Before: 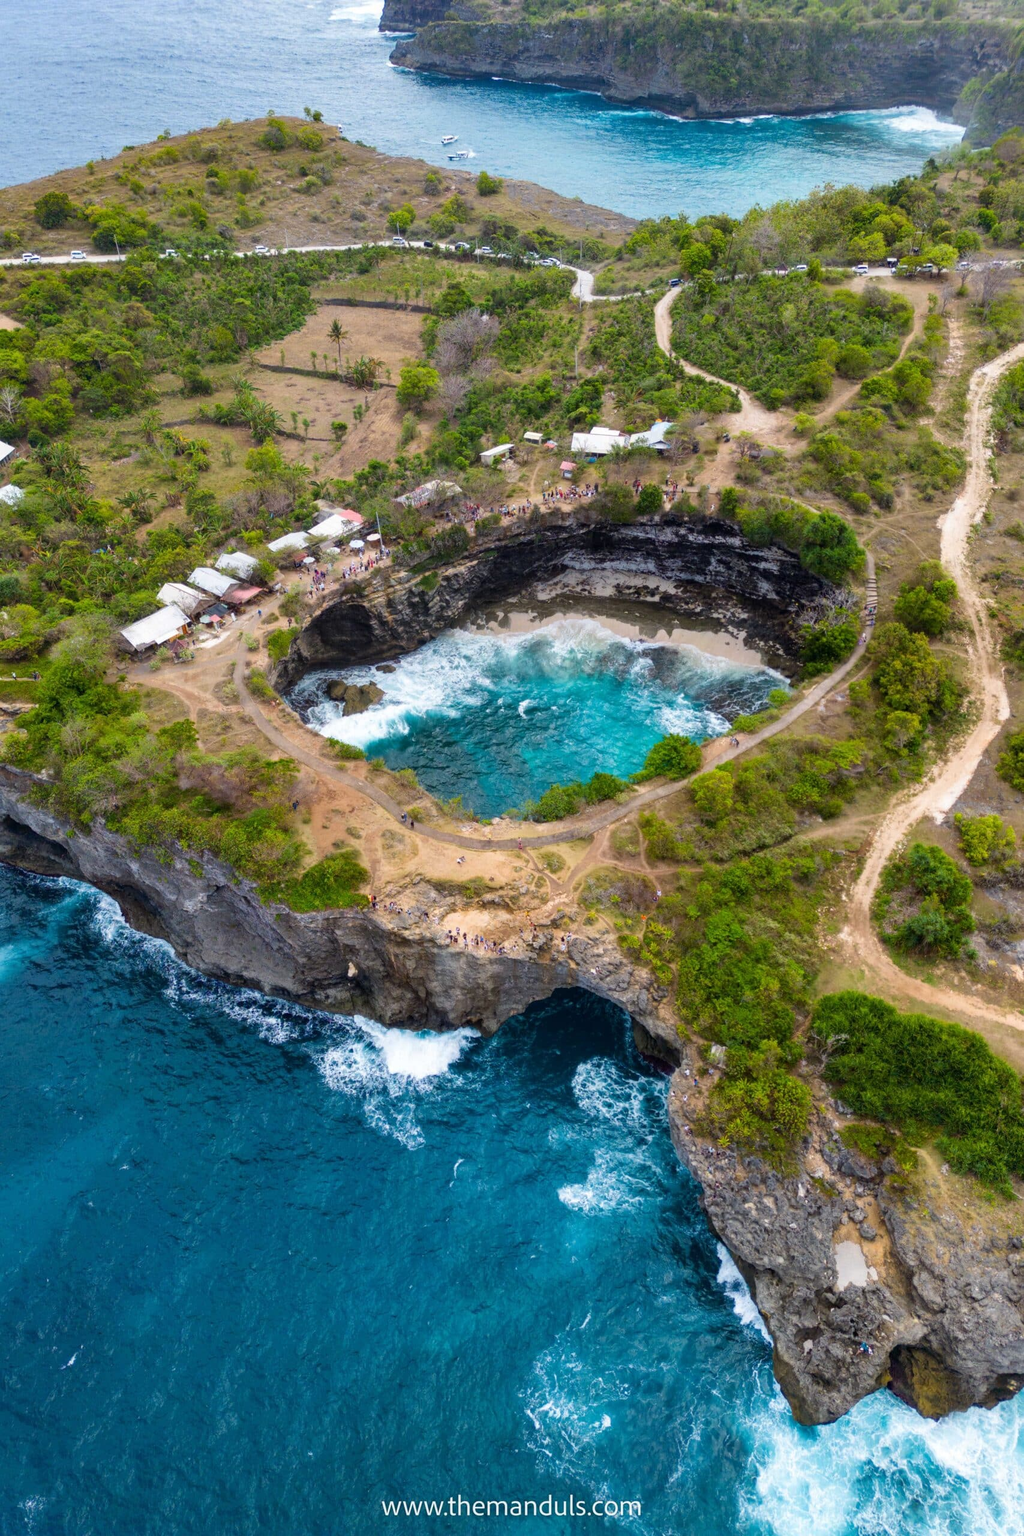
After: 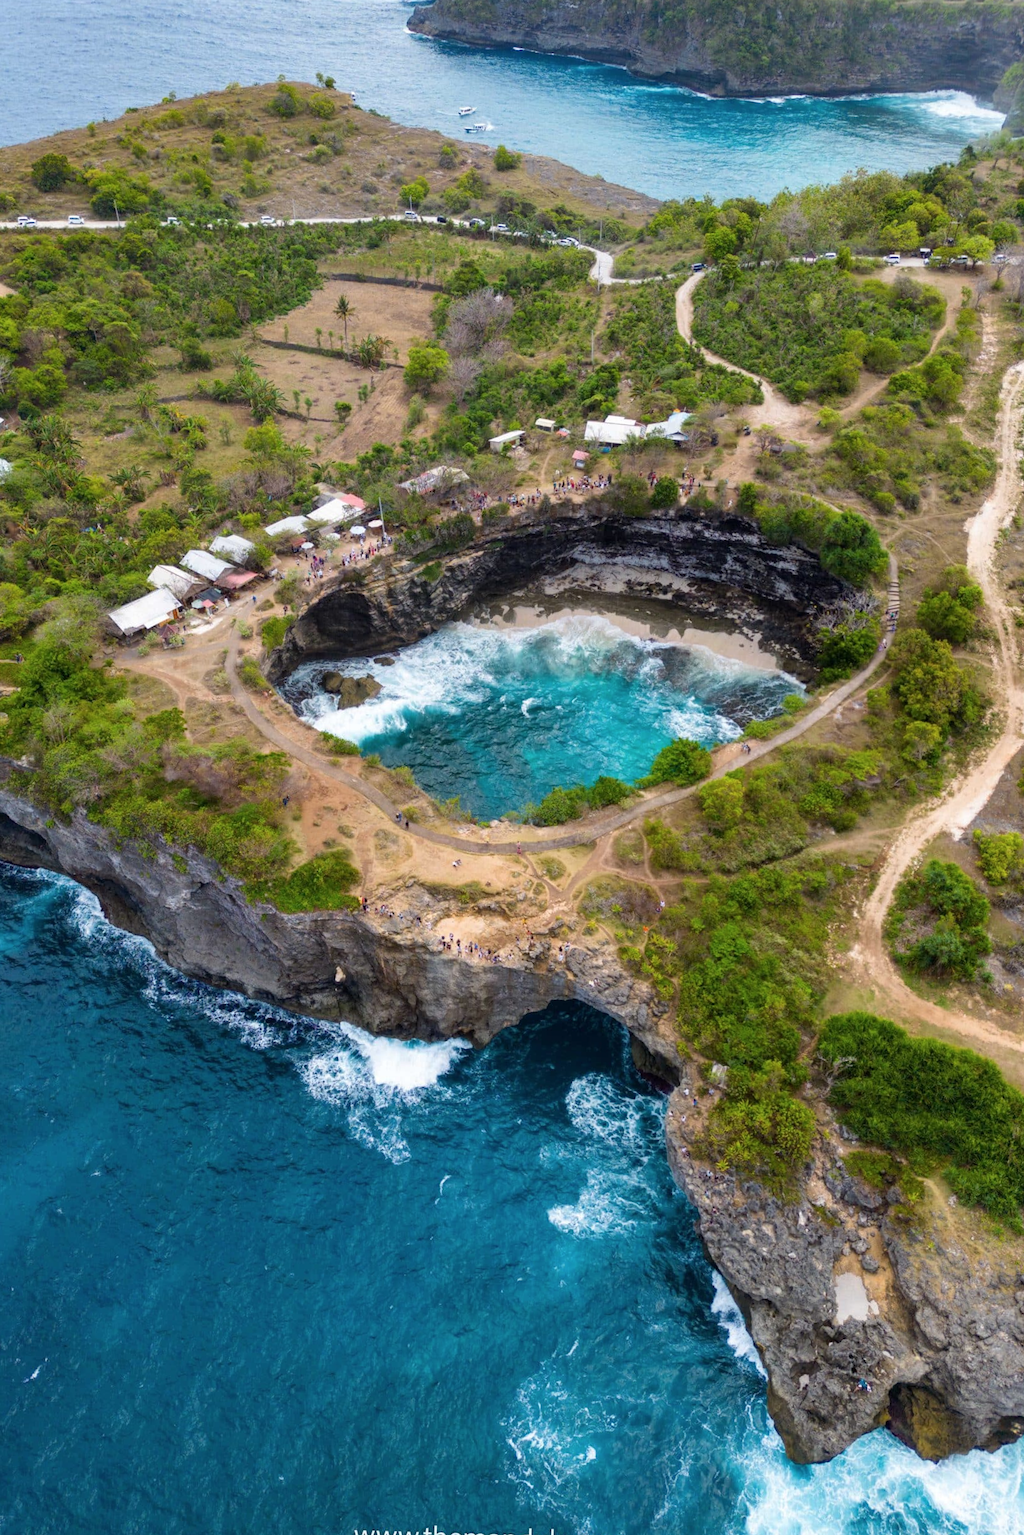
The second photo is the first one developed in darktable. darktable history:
color balance rgb: perceptual saturation grading › global saturation -3%
crop and rotate: angle -1.69°
